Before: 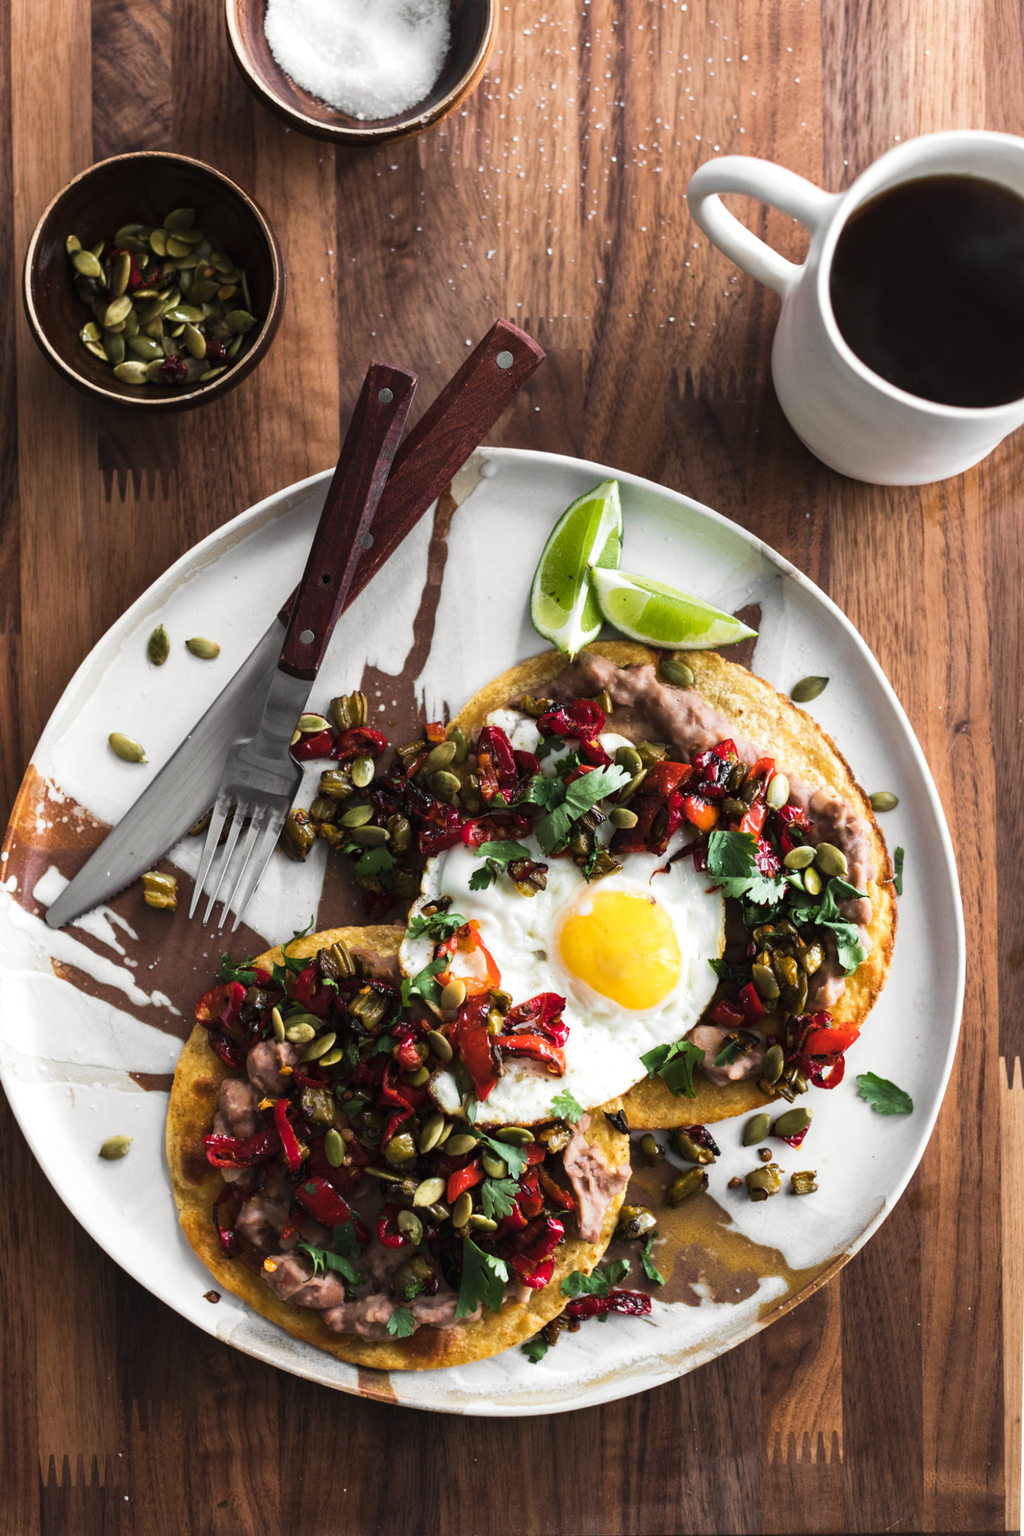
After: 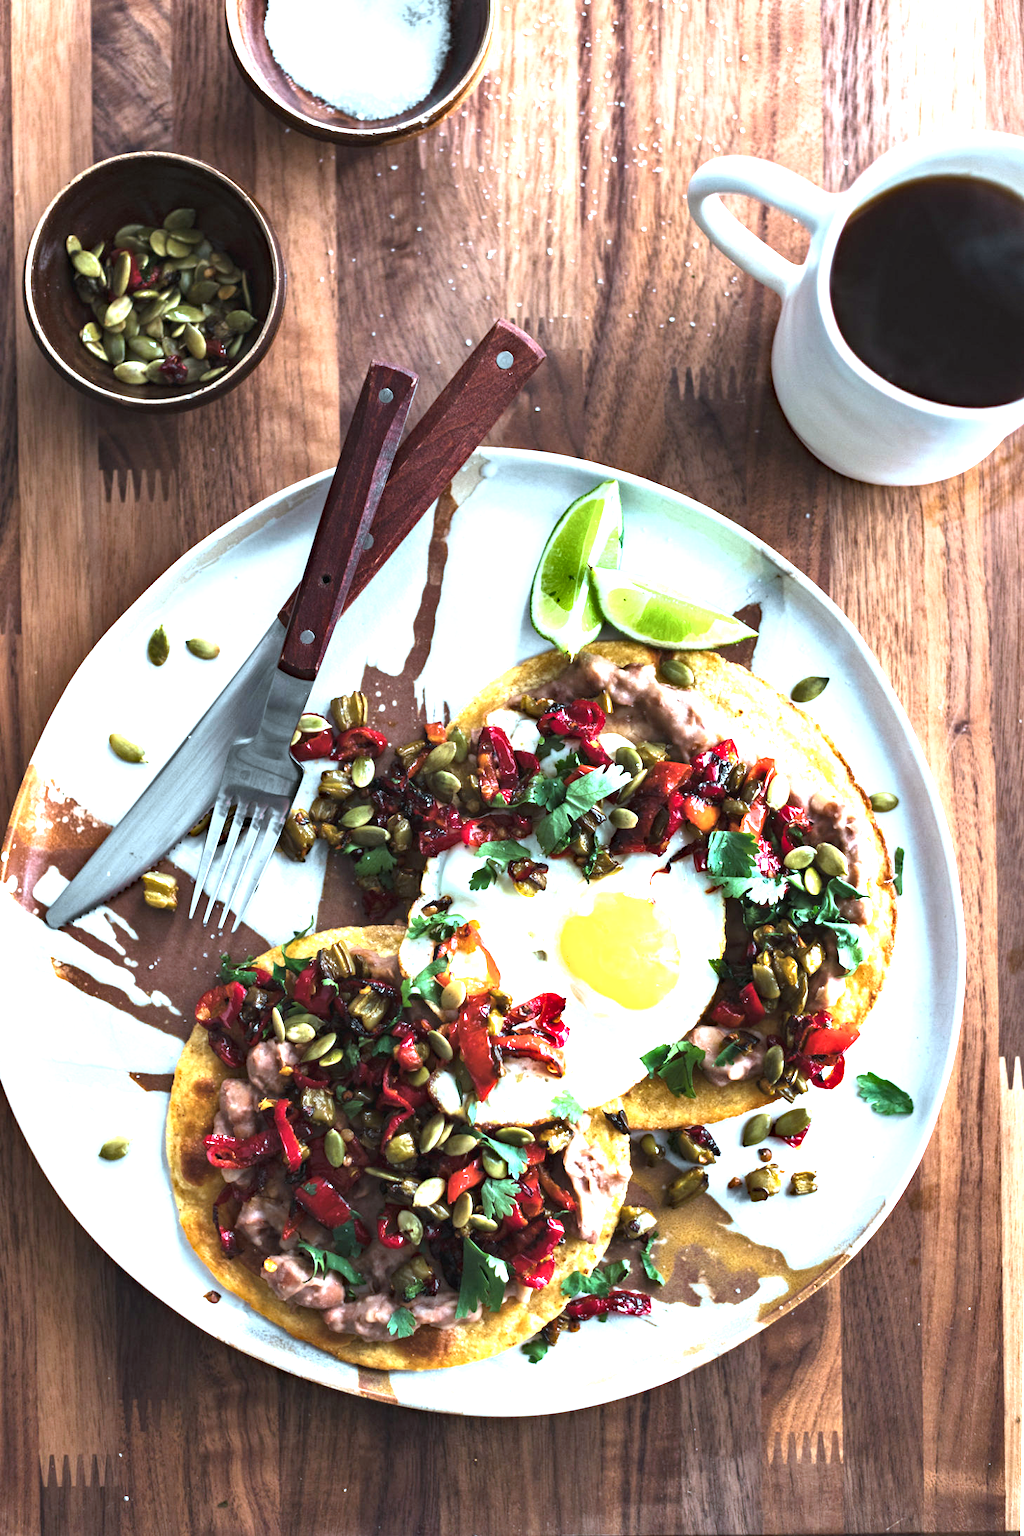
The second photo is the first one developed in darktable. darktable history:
haze removal: compatibility mode true, adaptive false
exposure: black level correction 0, exposure 1.388 EV, compensate exposure bias true, compensate highlight preservation false
shadows and highlights: shadows 32, highlights -32, soften with gaussian
color correction: highlights a* -10.69, highlights b* -19.19
